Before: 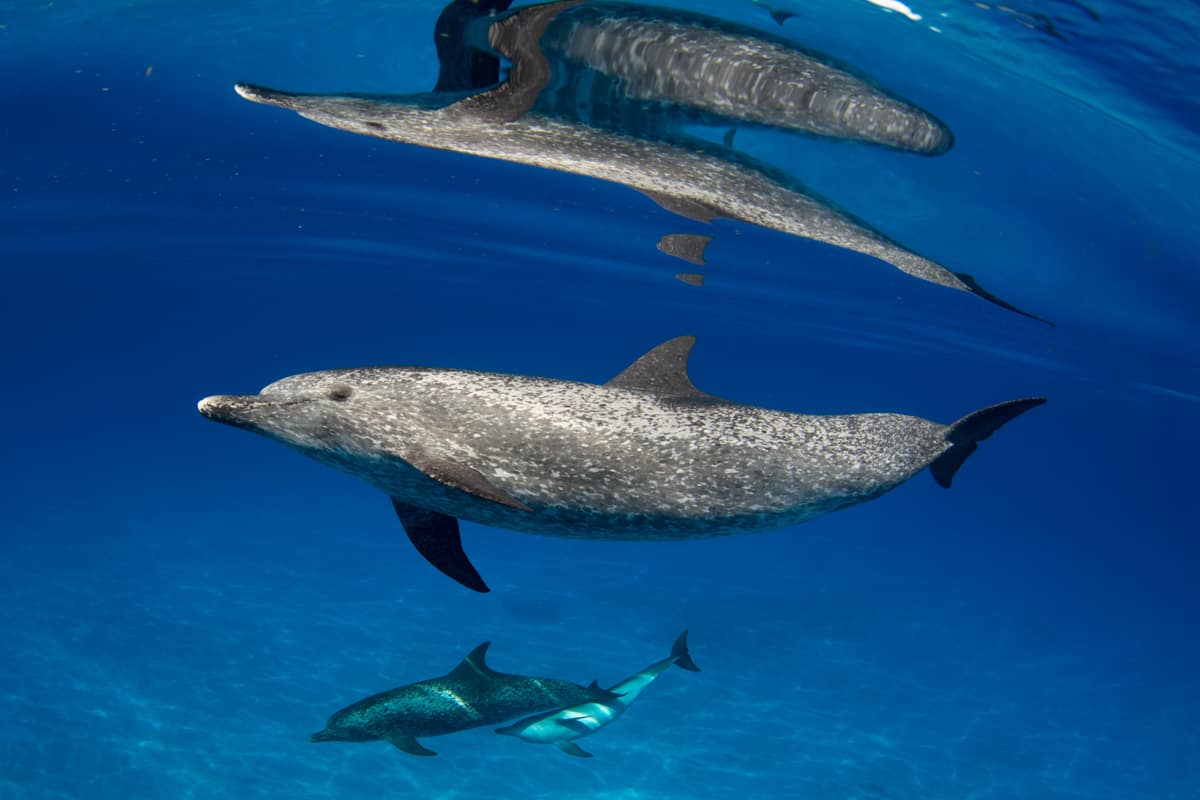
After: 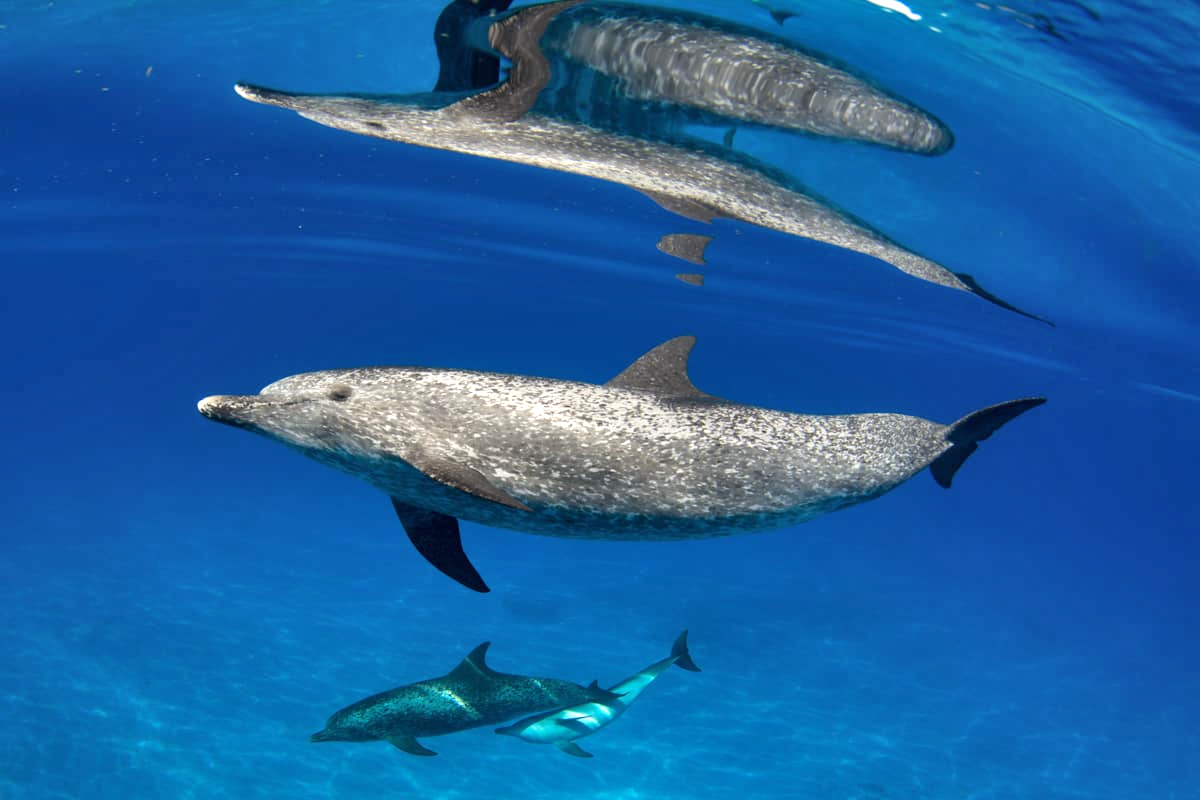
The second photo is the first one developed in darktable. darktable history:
shadows and highlights: soften with gaussian
exposure: exposure 0.494 EV, compensate exposure bias true, compensate highlight preservation false
